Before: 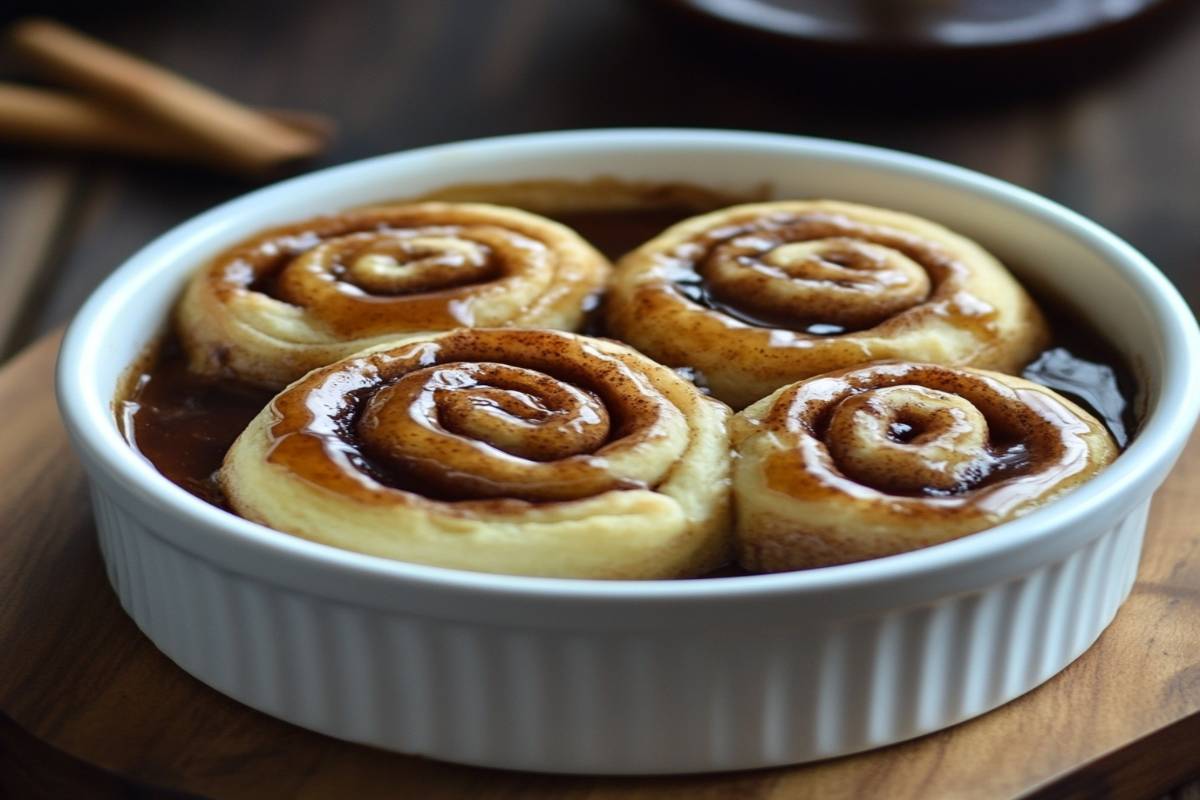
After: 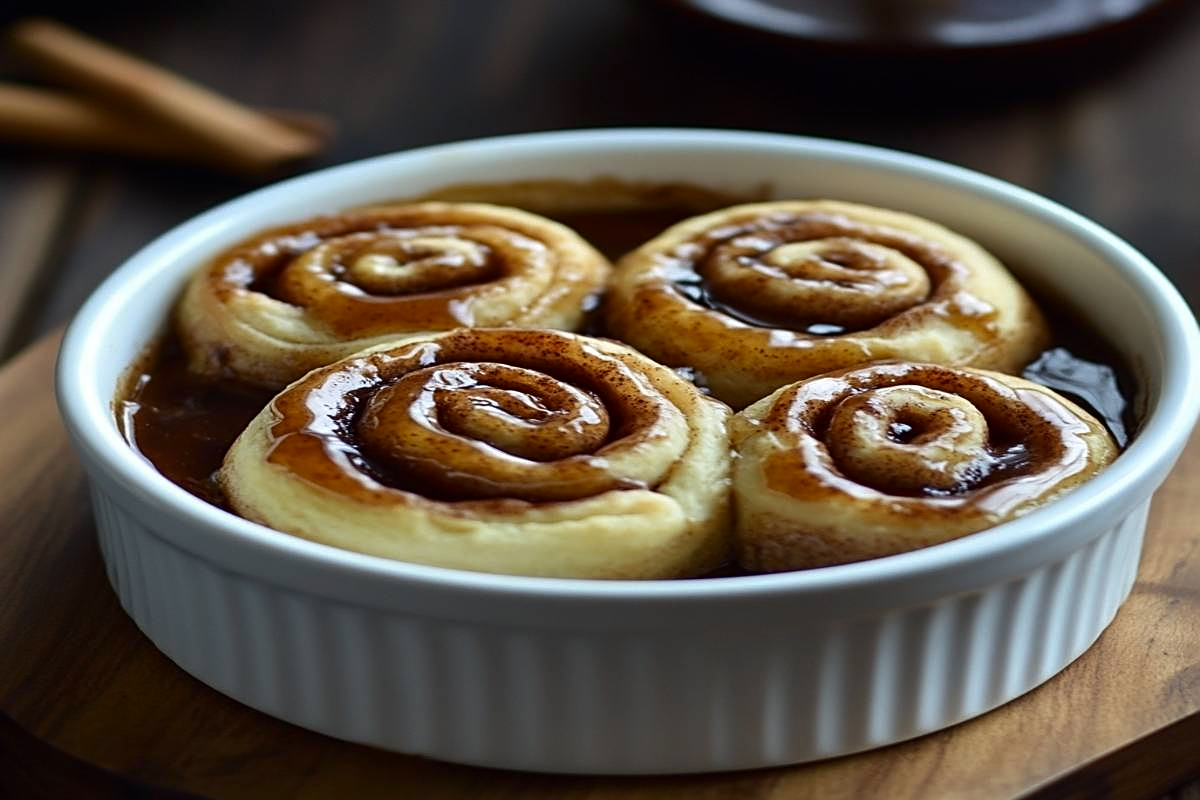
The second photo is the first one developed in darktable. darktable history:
sharpen: on, module defaults
contrast brightness saturation: brightness -0.087
